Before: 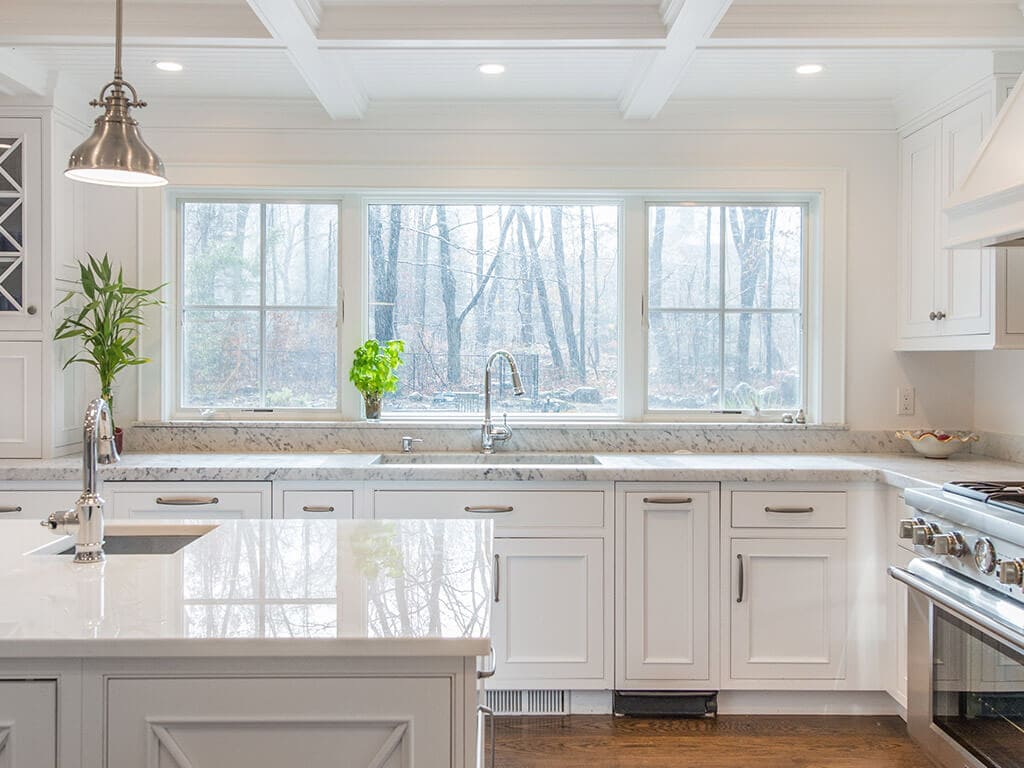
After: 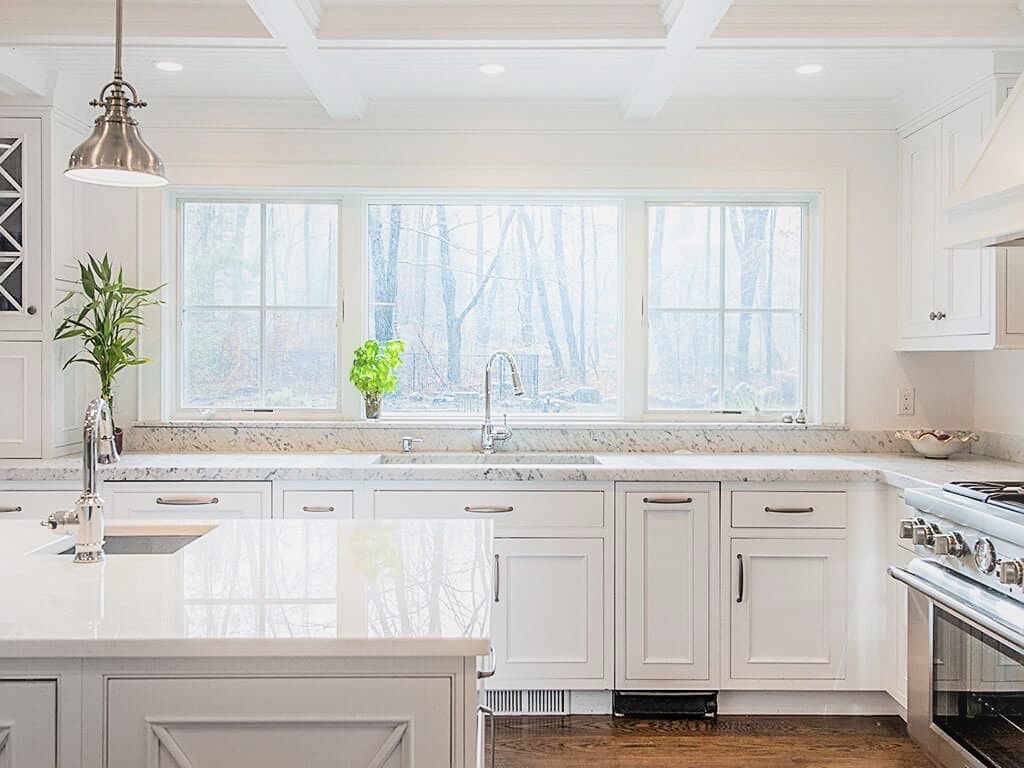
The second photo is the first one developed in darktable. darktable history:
bloom: size 16%, threshold 98%, strength 20%
tone equalizer: on, module defaults
sharpen: on, module defaults
filmic rgb: black relative exposure -5 EV, white relative exposure 3.5 EV, hardness 3.19, contrast 1.3, highlights saturation mix -50%
